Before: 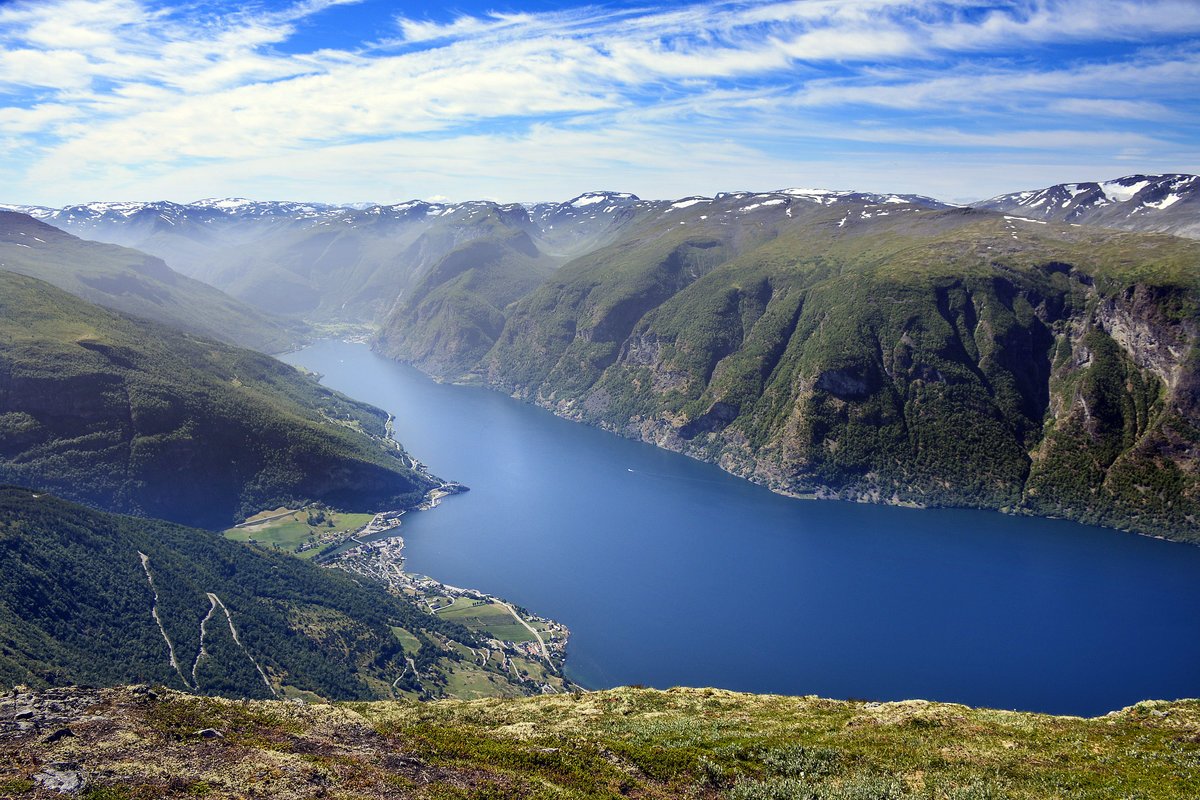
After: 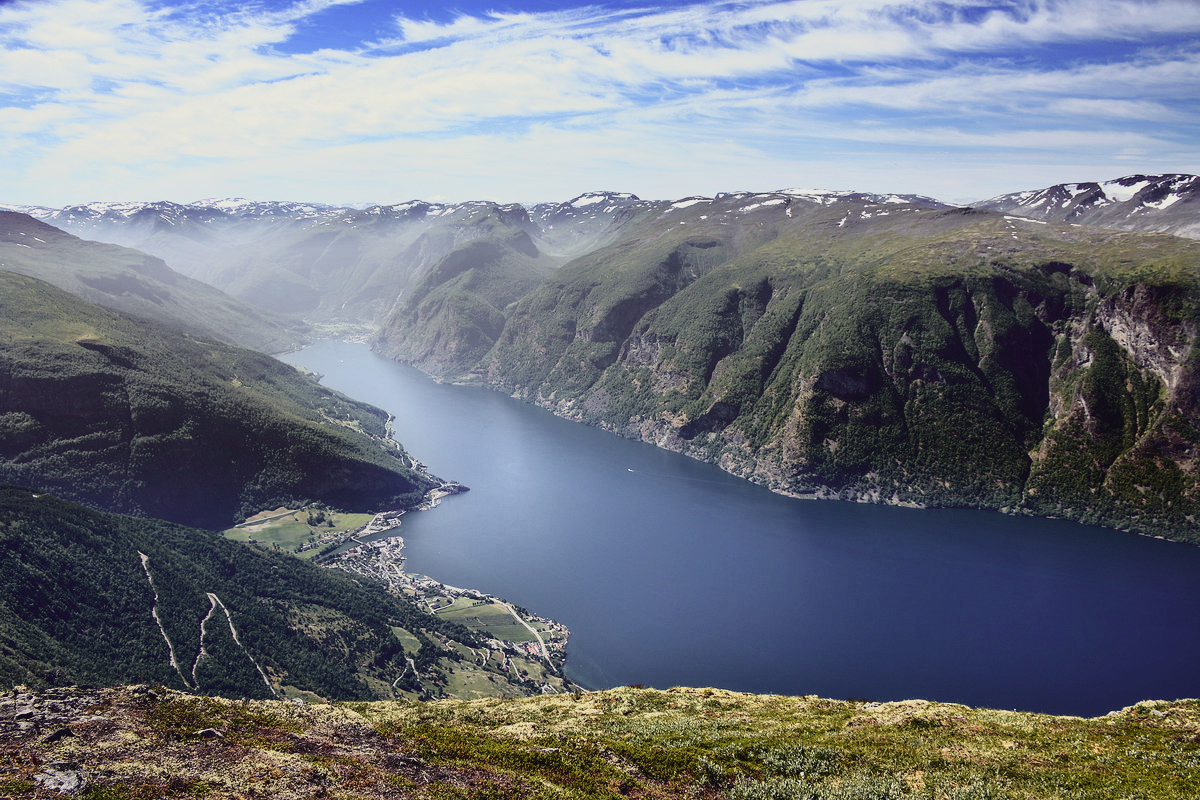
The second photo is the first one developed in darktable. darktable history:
tone curve: curves: ch0 [(0, 0.032) (0.094, 0.08) (0.265, 0.208) (0.41, 0.417) (0.498, 0.496) (0.638, 0.673) (0.819, 0.841) (0.96, 0.899)]; ch1 [(0, 0) (0.161, 0.092) (0.37, 0.302) (0.417, 0.434) (0.495, 0.498) (0.576, 0.589) (0.725, 0.765) (1, 1)]; ch2 [(0, 0) (0.352, 0.403) (0.45, 0.469) (0.521, 0.515) (0.59, 0.579) (1, 1)], color space Lab, independent channels, preserve colors none
